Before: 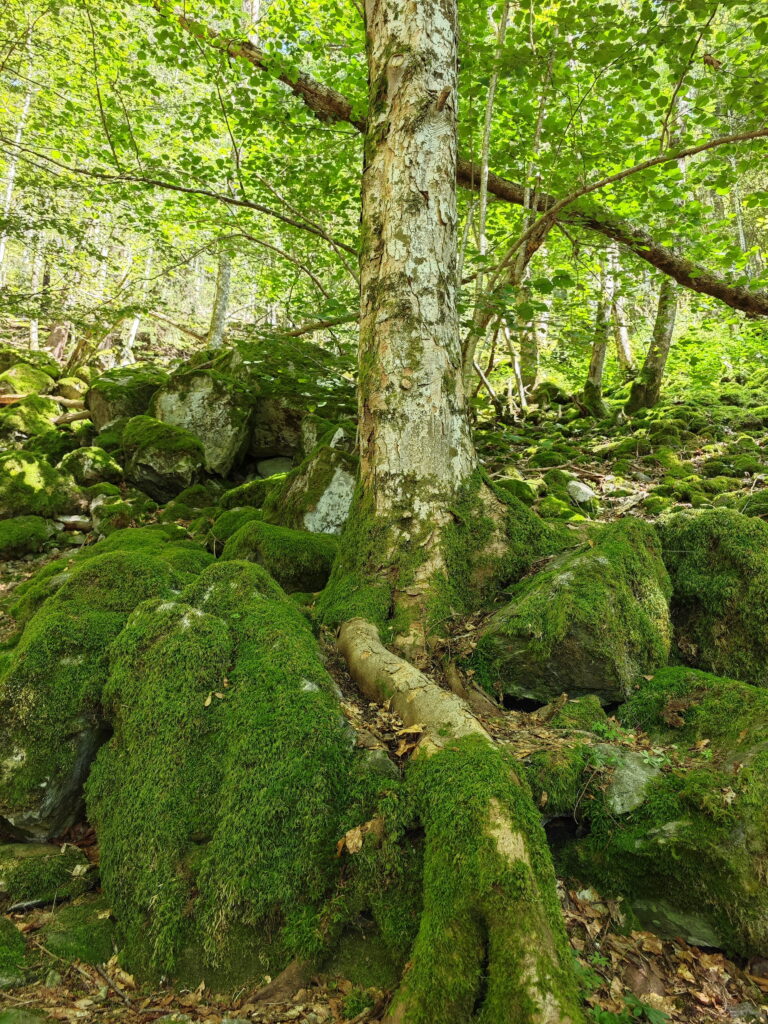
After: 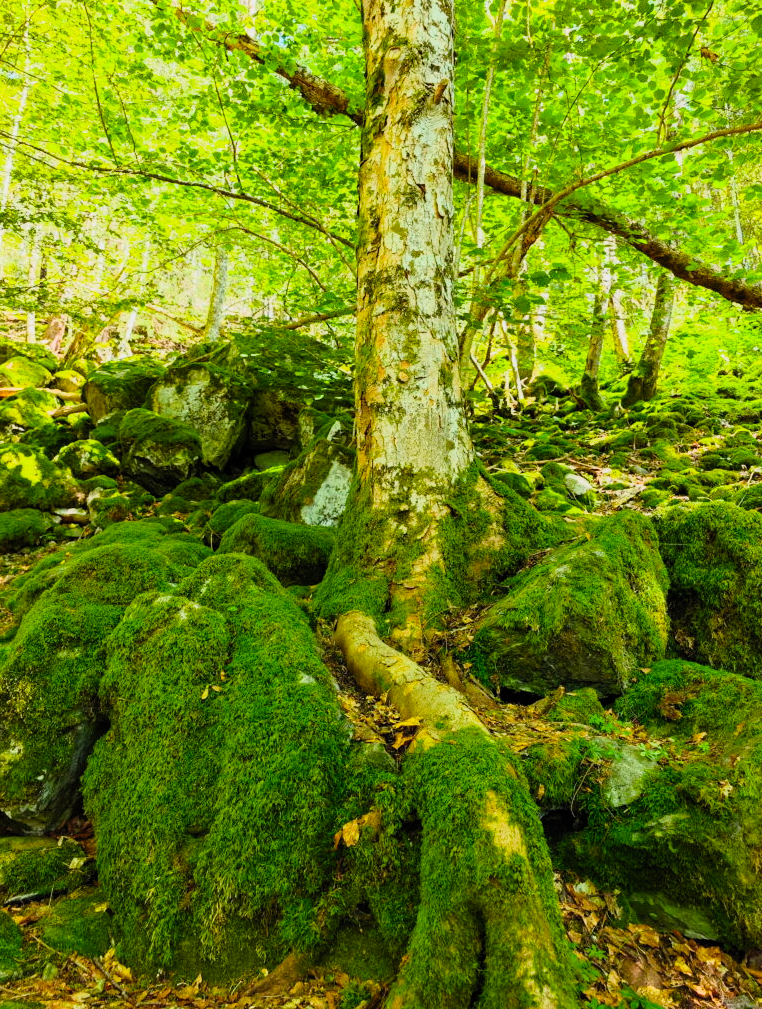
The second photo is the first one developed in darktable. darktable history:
shadows and highlights: shadows 1.45, highlights 38.64
crop: left 0.491%, top 0.766%, right 0.245%, bottom 0.624%
color balance rgb: perceptual saturation grading › global saturation 30.403%, contrast -9.794%
contrast brightness saturation: contrast 0.2, brightness 0.157, saturation 0.219
filmic rgb: middle gray luminance 28.73%, black relative exposure -10.27 EV, white relative exposure 5.5 EV, target black luminance 0%, hardness 3.93, latitude 1.22%, contrast 1.121, highlights saturation mix 5.55%, shadows ↔ highlights balance 15.8%
